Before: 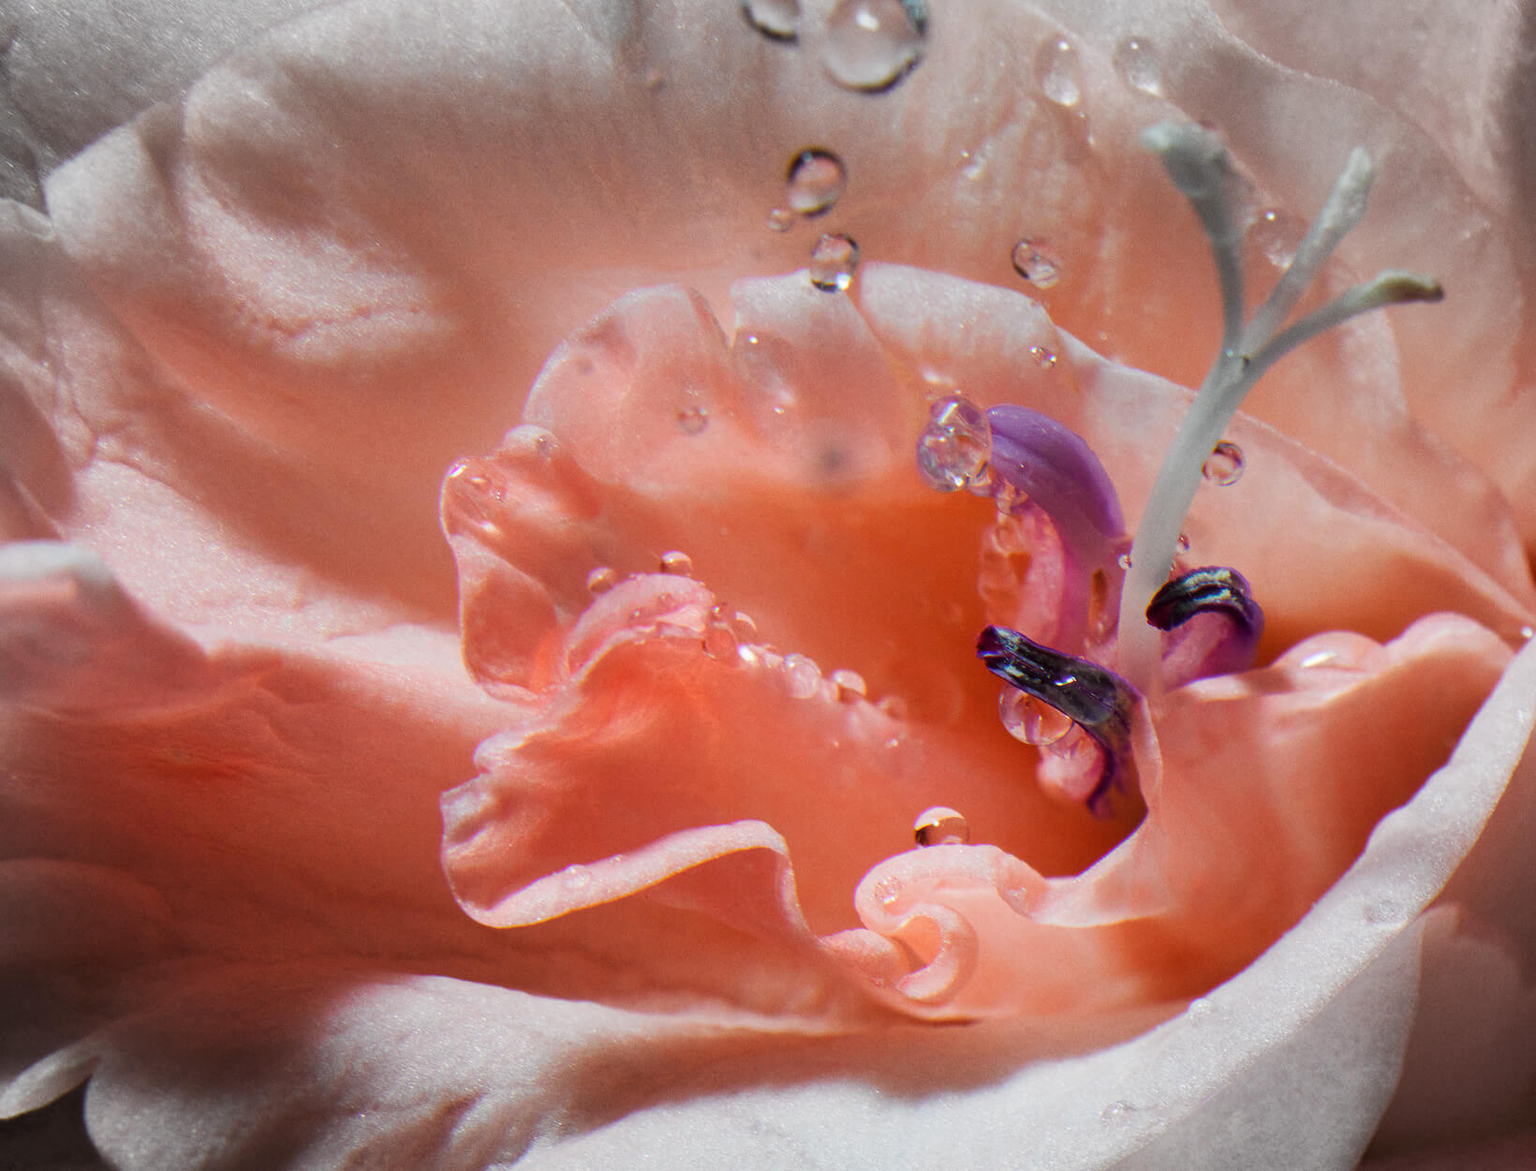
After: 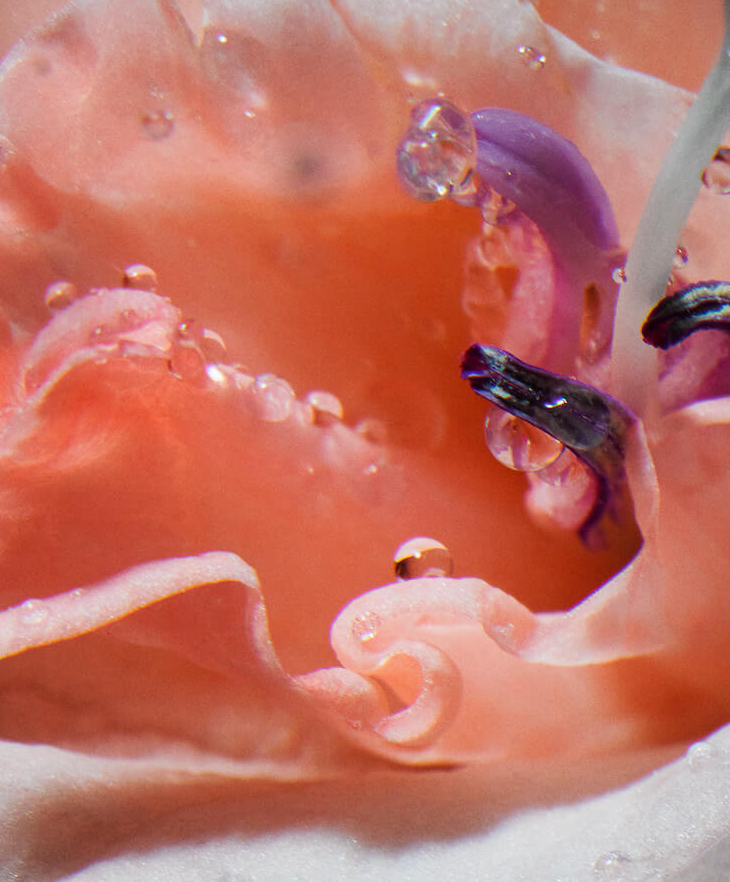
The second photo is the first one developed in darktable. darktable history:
crop: left 35.539%, top 25.941%, right 19.906%, bottom 3.452%
